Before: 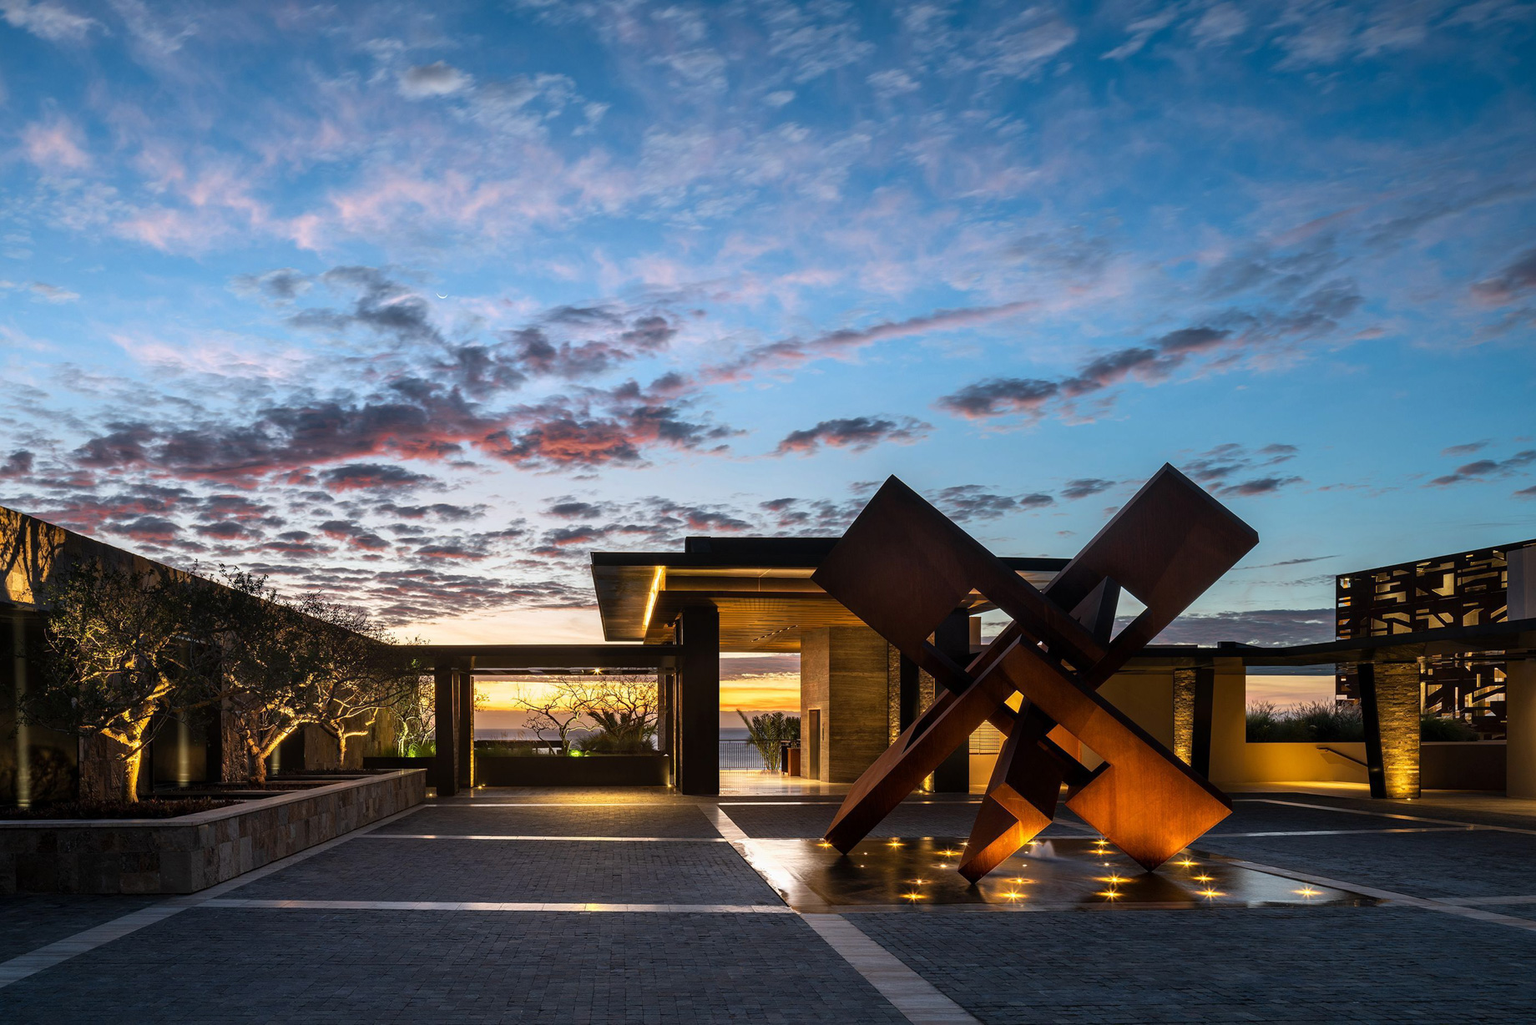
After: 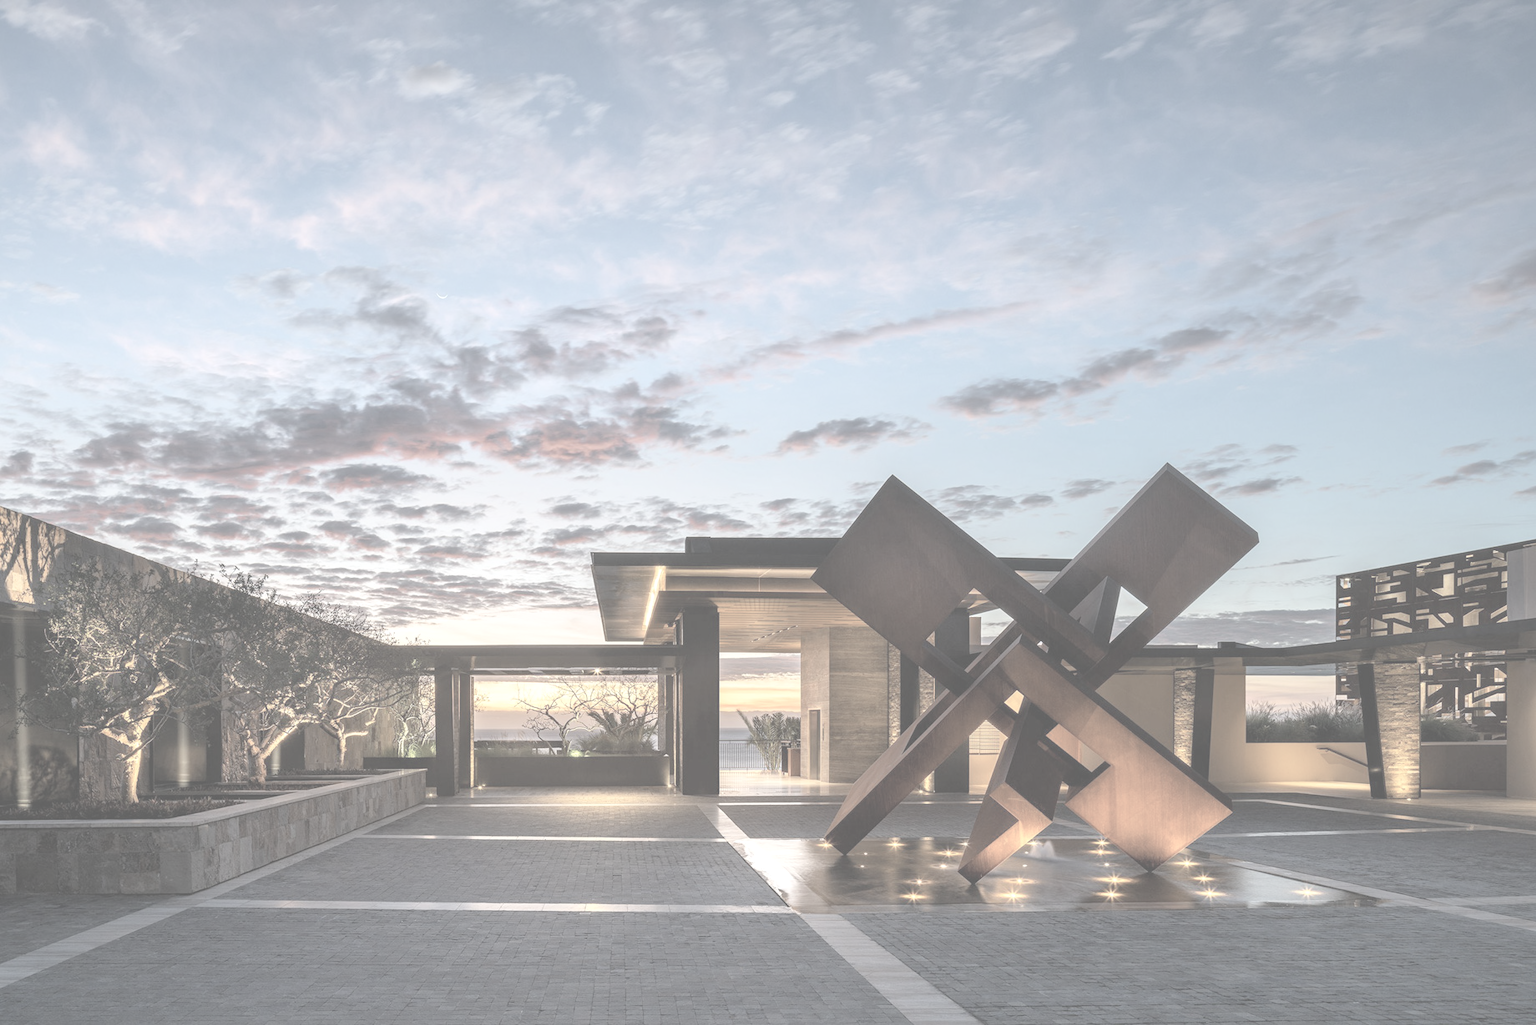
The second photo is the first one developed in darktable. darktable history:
contrast brightness saturation: contrast -0.32, brightness 0.75, saturation -0.78
tone curve: curves: ch0 [(0, 0) (0.8, 0.757) (1, 1)], color space Lab, linked channels, preserve colors none
exposure: exposure 1.089 EV, compensate highlight preservation false
